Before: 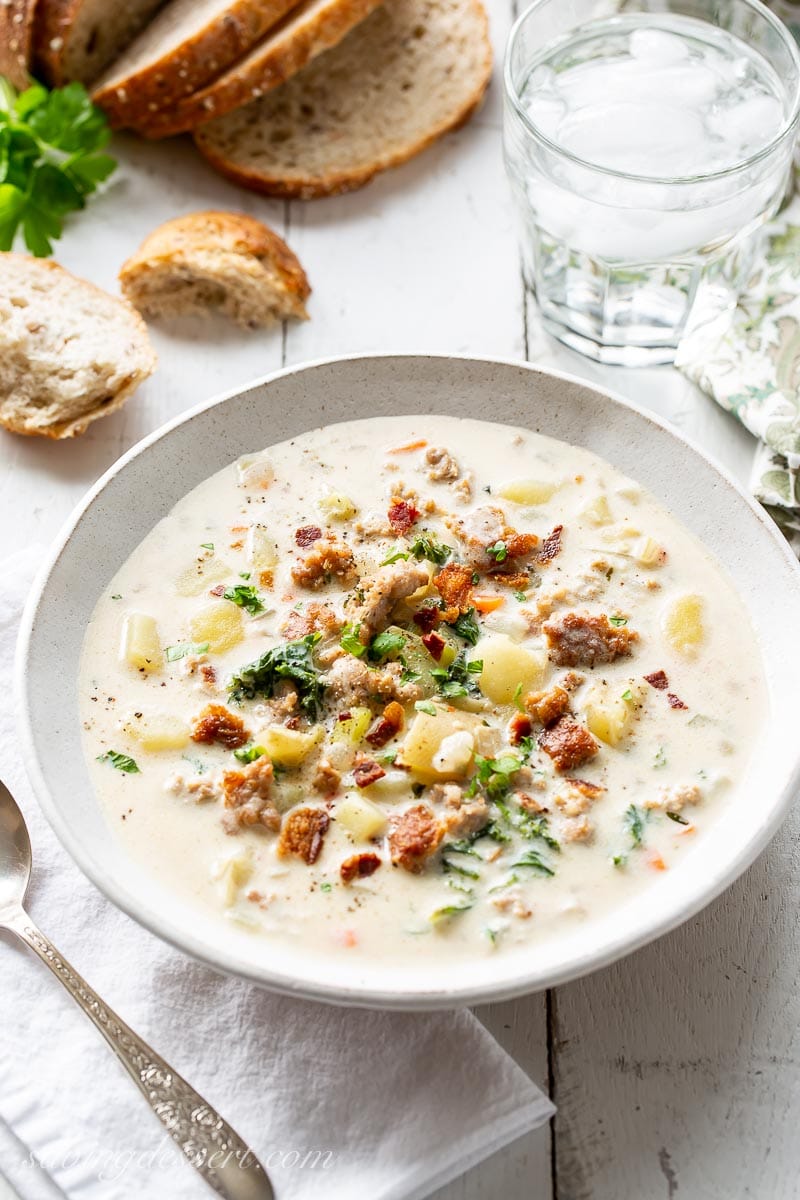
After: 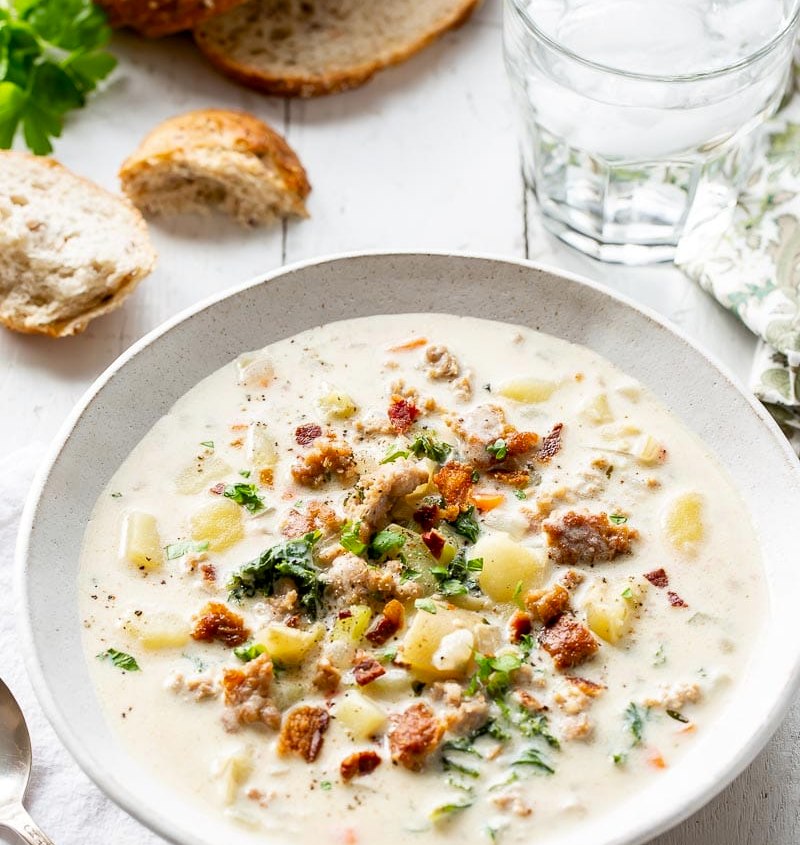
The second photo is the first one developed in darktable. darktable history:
color balance rgb: global offset › luminance -0.289%, global offset › hue 261.55°, perceptual saturation grading › global saturation 15.03%, global vibrance -24.685%
crop and rotate: top 8.582%, bottom 20.988%
